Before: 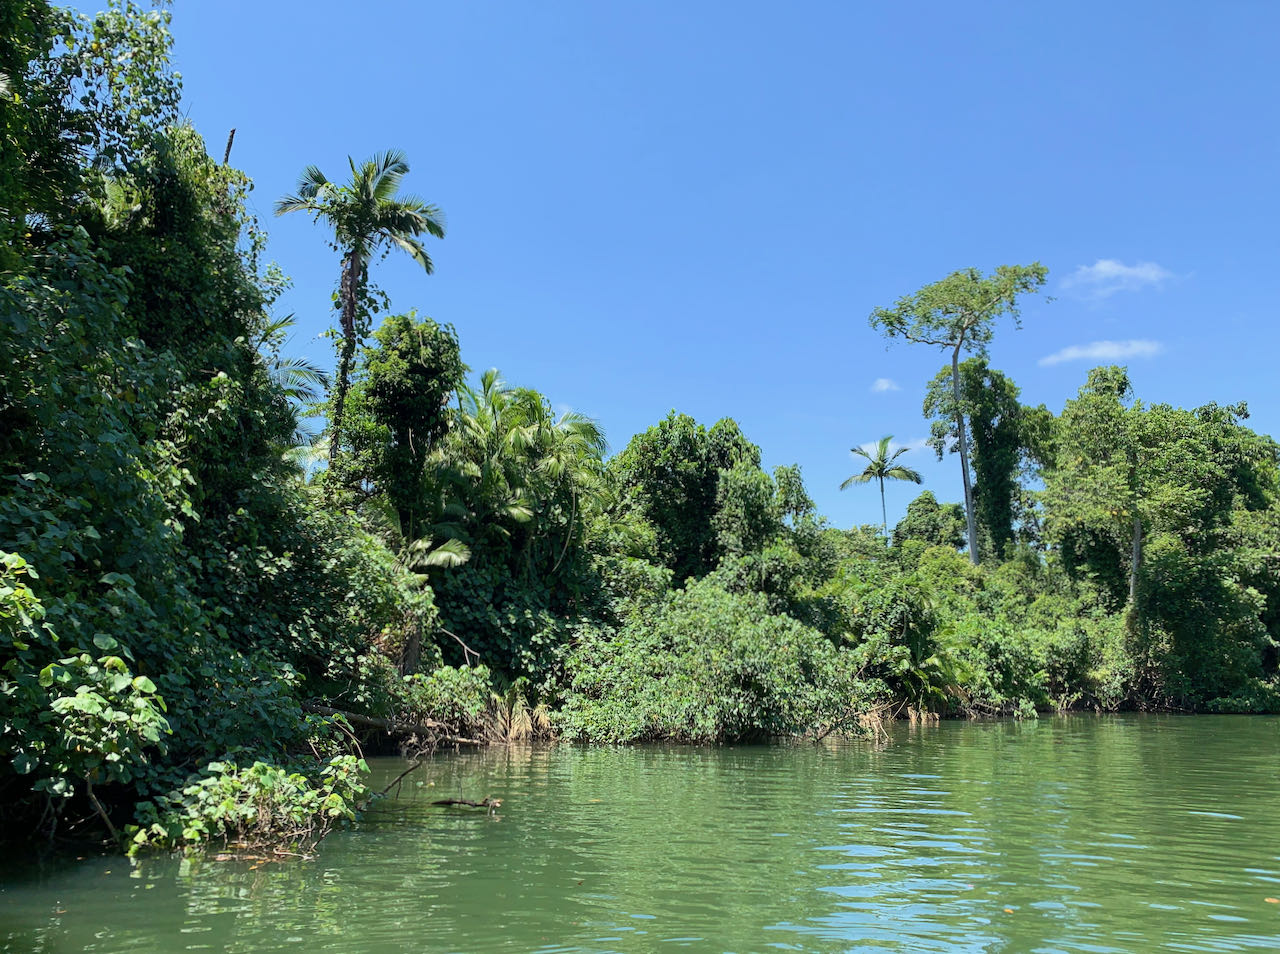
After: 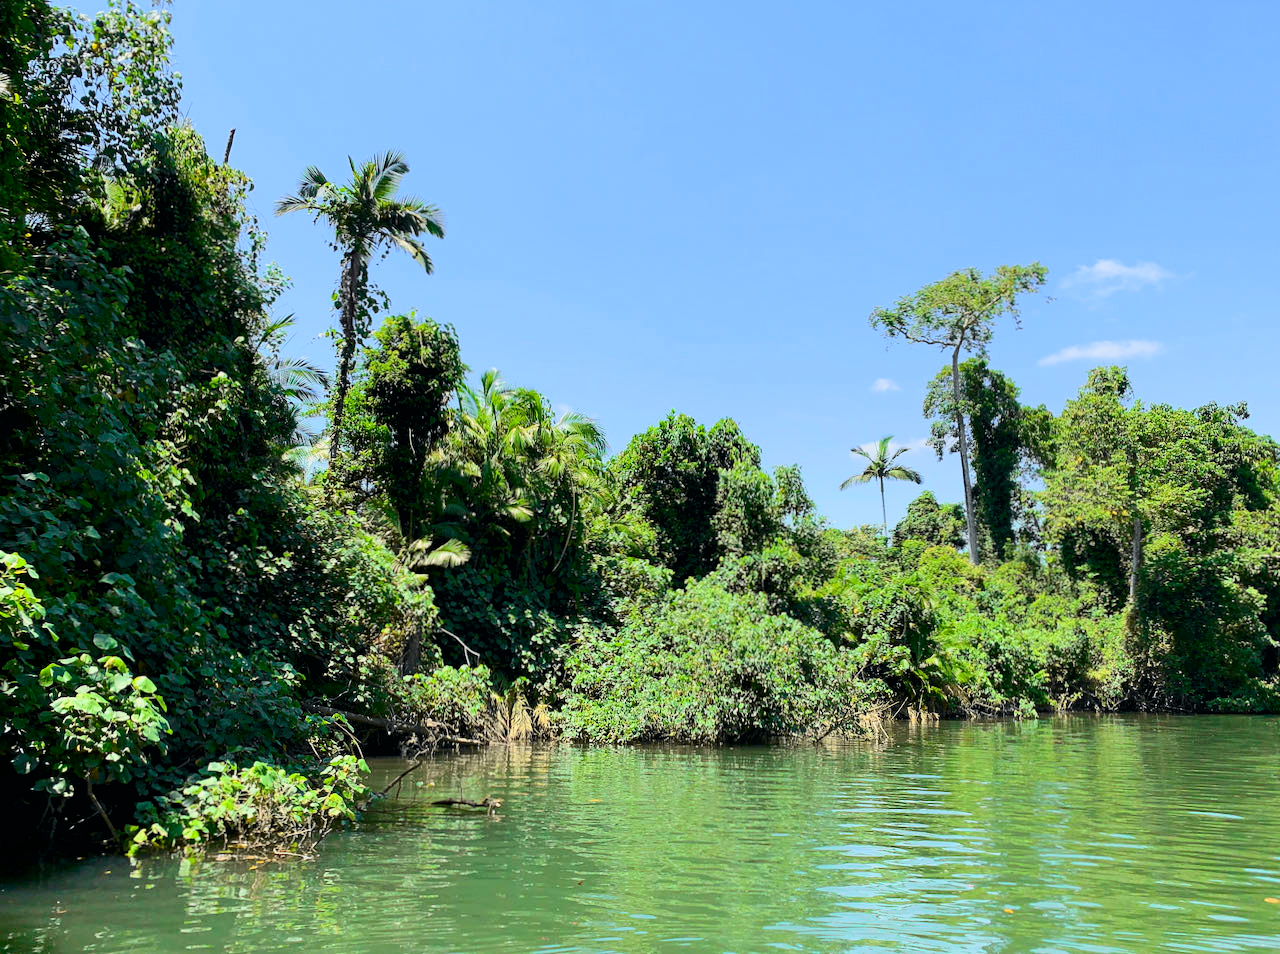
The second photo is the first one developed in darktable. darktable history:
tone curve: curves: ch0 [(0, 0) (0.071, 0.06) (0.253, 0.242) (0.437, 0.498) (0.55, 0.644) (0.657, 0.749) (0.823, 0.876) (1, 0.99)]; ch1 [(0, 0) (0.346, 0.307) (0.408, 0.369) (0.453, 0.457) (0.476, 0.489) (0.502, 0.493) (0.521, 0.515) (0.537, 0.531) (0.612, 0.641) (0.676, 0.728) (1, 1)]; ch2 [(0, 0) (0.346, 0.34) (0.434, 0.46) (0.485, 0.494) (0.5, 0.494) (0.511, 0.504) (0.537, 0.551) (0.579, 0.599) (0.625, 0.686) (1, 1)], color space Lab, independent channels, preserve colors none
